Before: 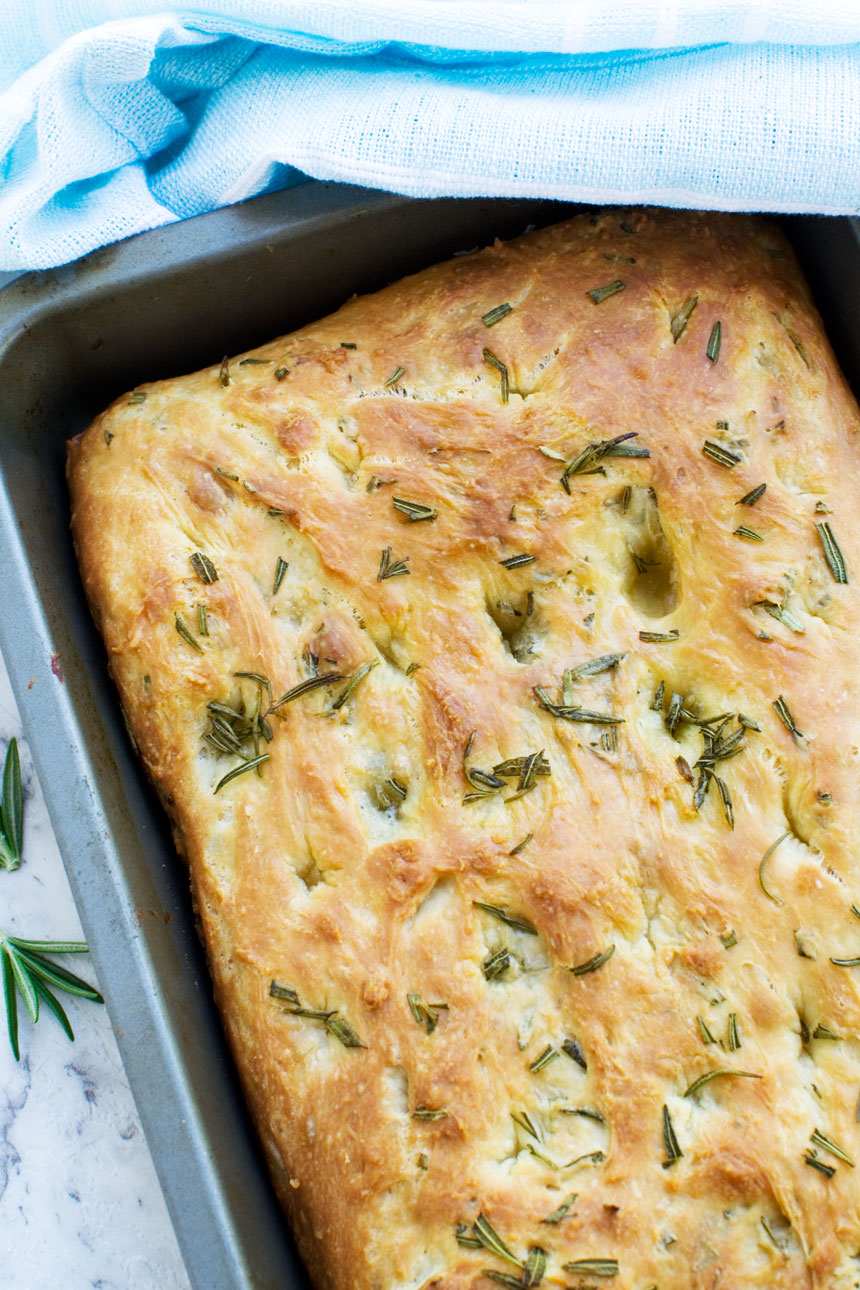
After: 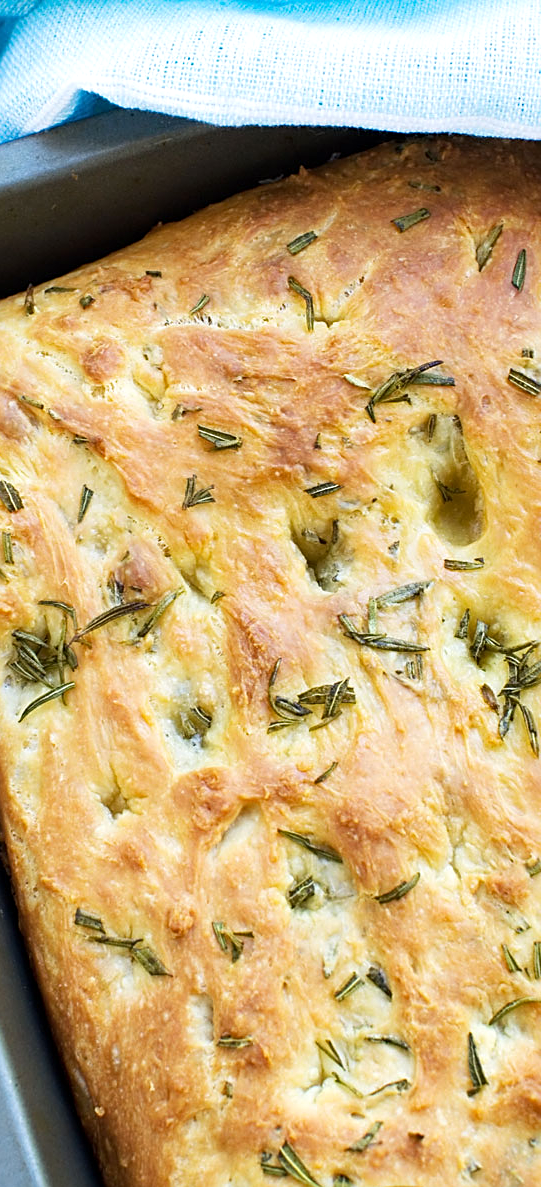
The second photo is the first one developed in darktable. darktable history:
exposure: exposure 0.171 EV, compensate exposure bias true, compensate highlight preservation false
crop and rotate: left 22.725%, top 5.637%, right 14.344%, bottom 2.334%
sharpen: on, module defaults
